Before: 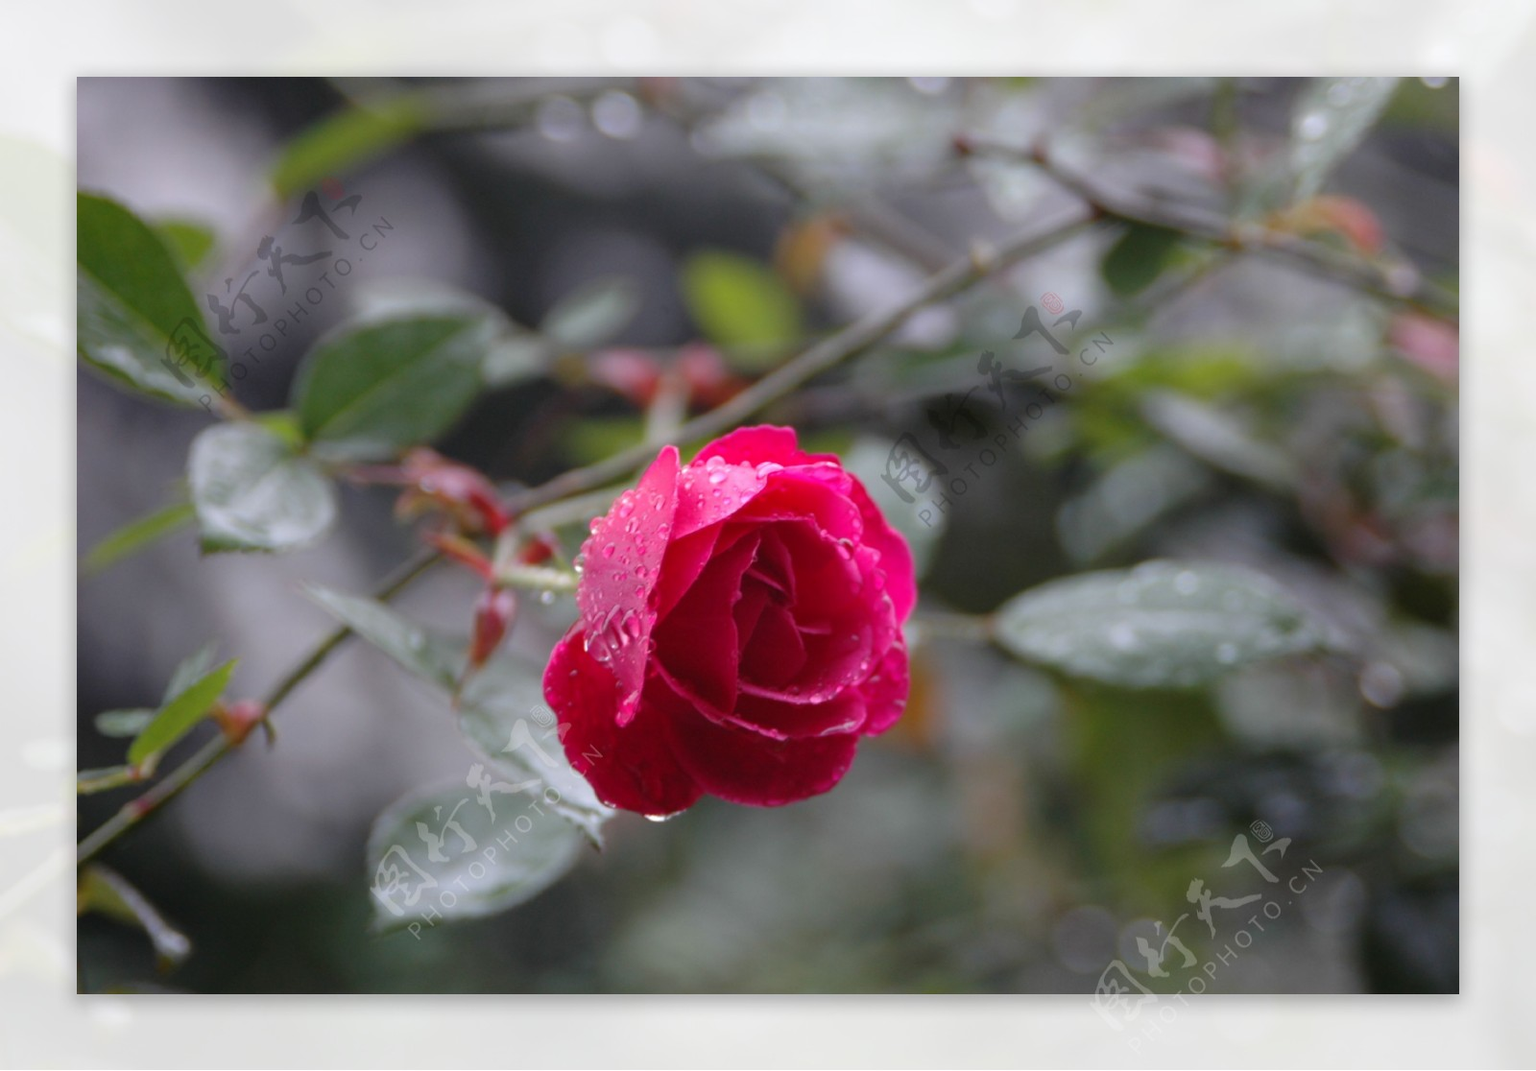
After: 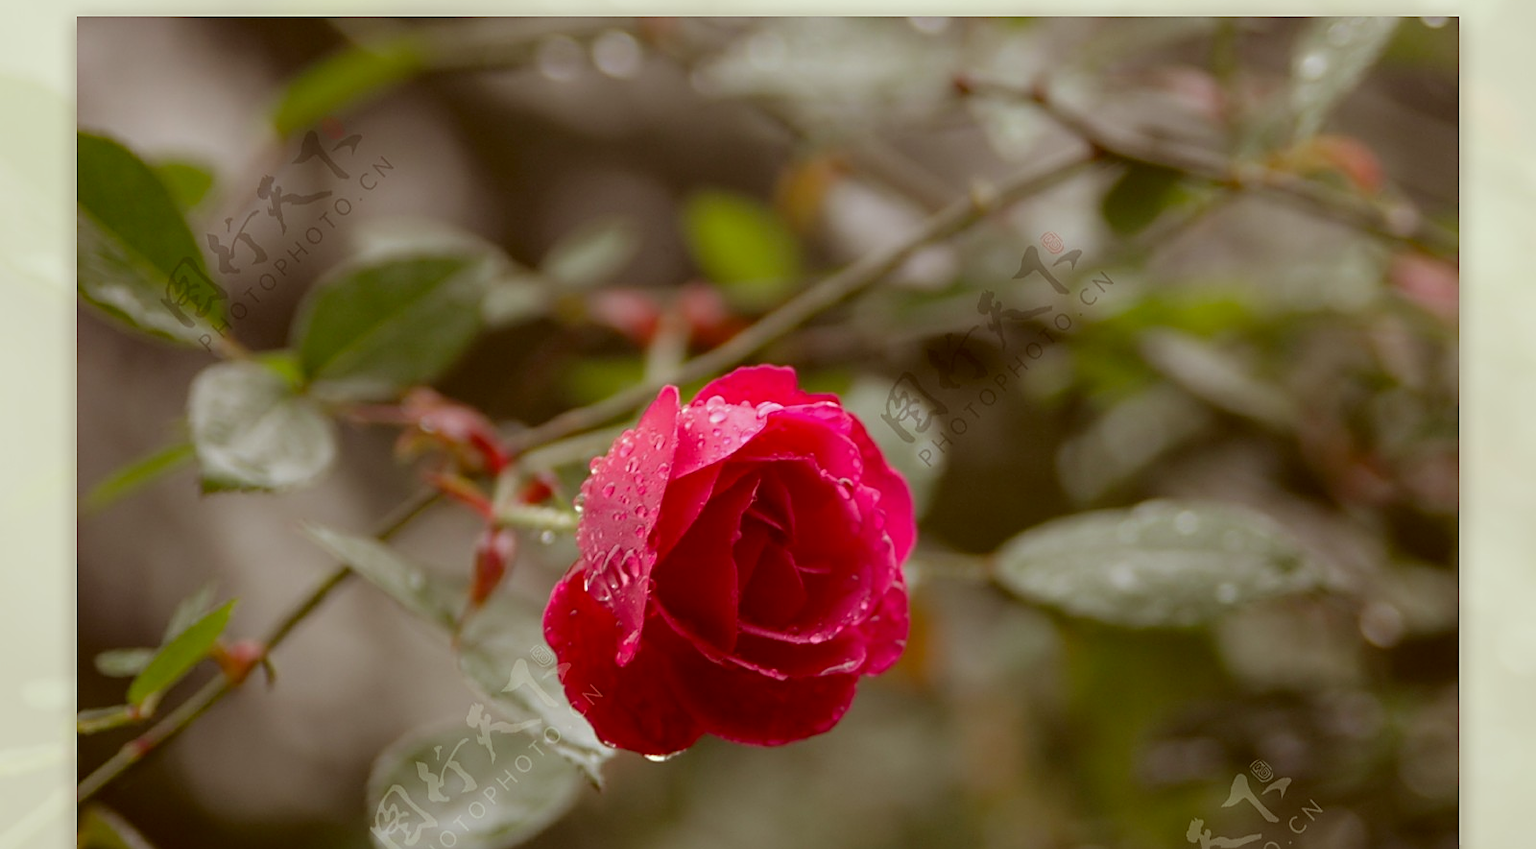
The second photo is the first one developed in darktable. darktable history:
exposure: exposure -0.262 EV, compensate highlight preservation false
sharpen: on, module defaults
color correction: highlights a* -6.24, highlights b* 9.53, shadows a* 10.13, shadows b* 23.58
crop and rotate: top 5.653%, bottom 14.96%
